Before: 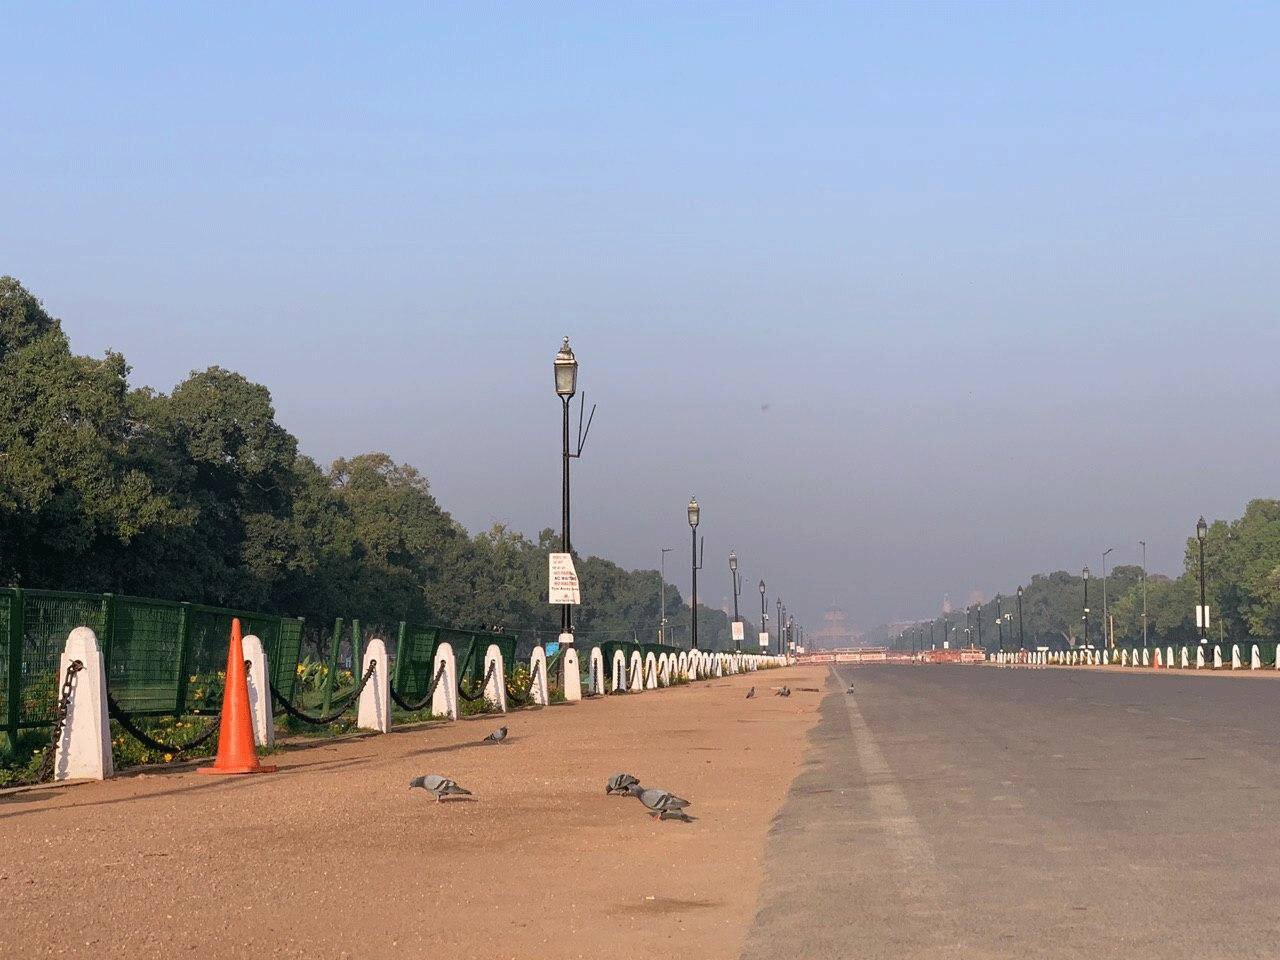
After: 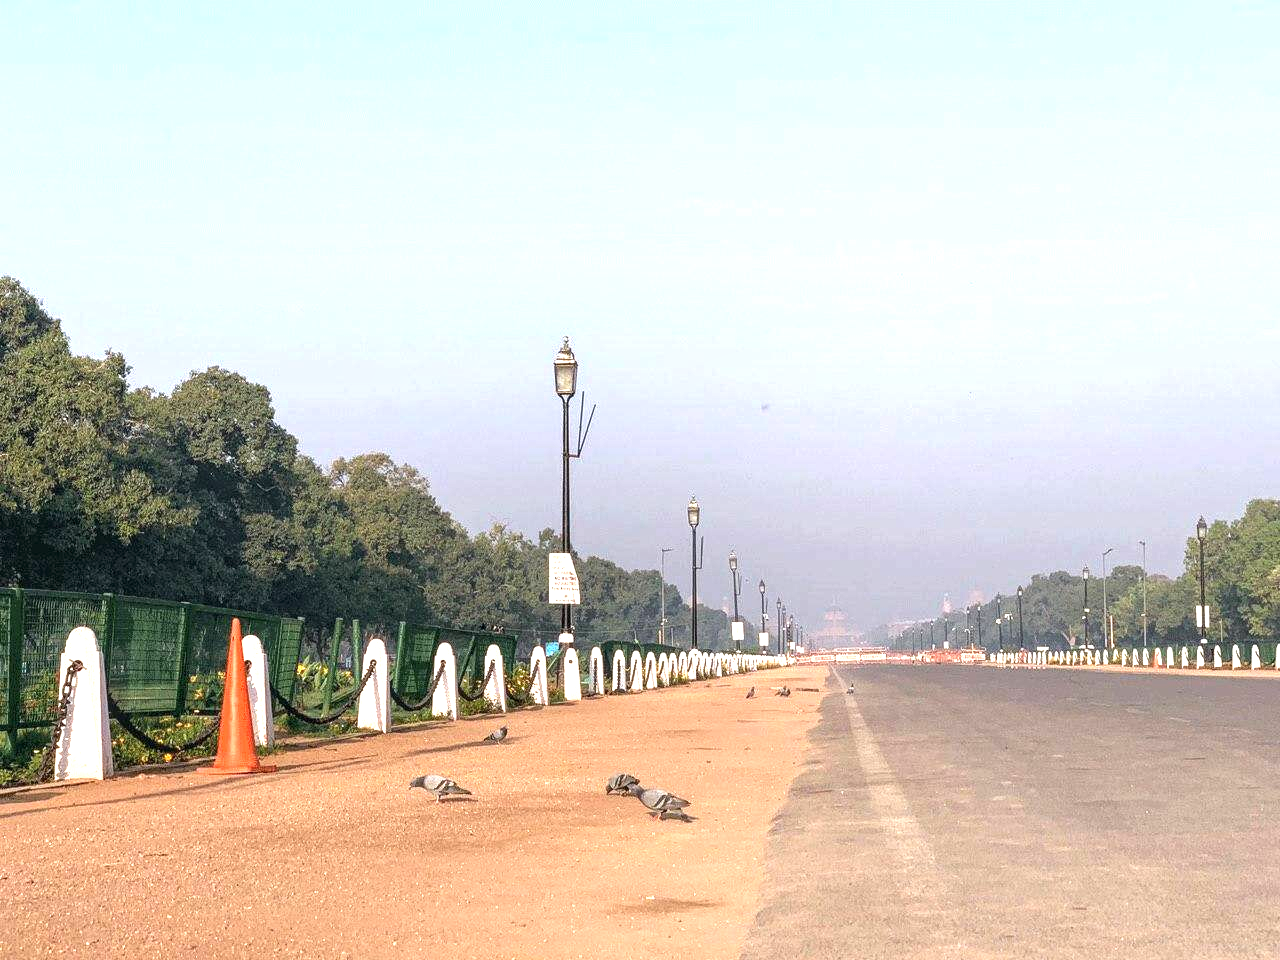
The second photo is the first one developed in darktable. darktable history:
local contrast: on, module defaults
exposure: exposure 1.089 EV, compensate highlight preservation false
